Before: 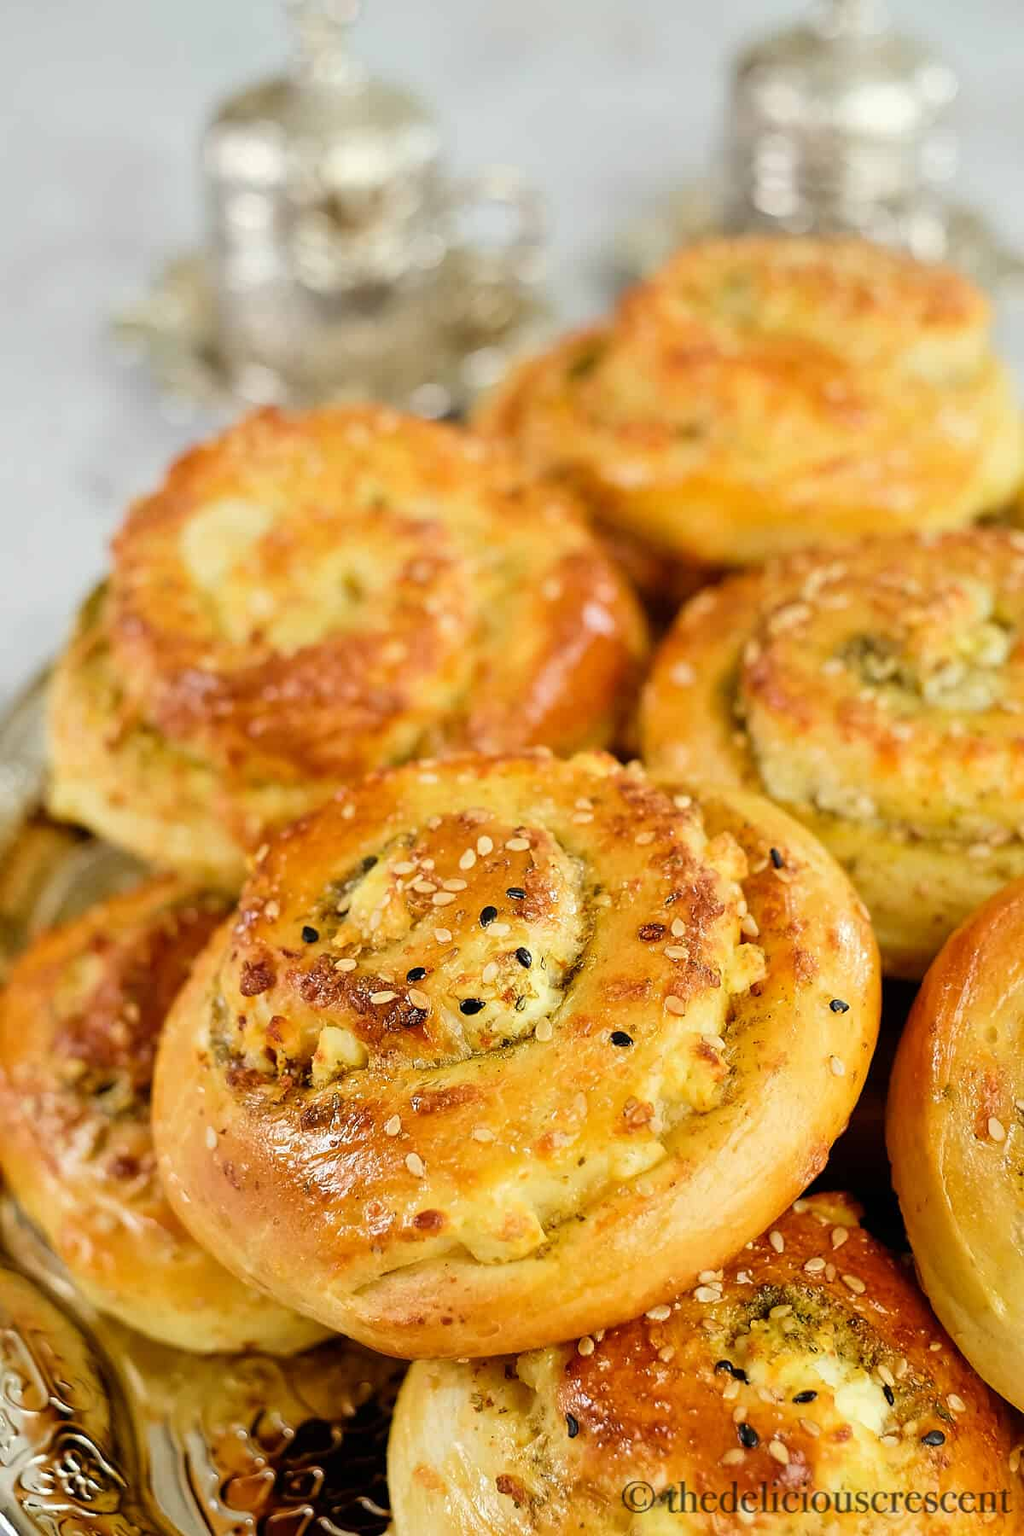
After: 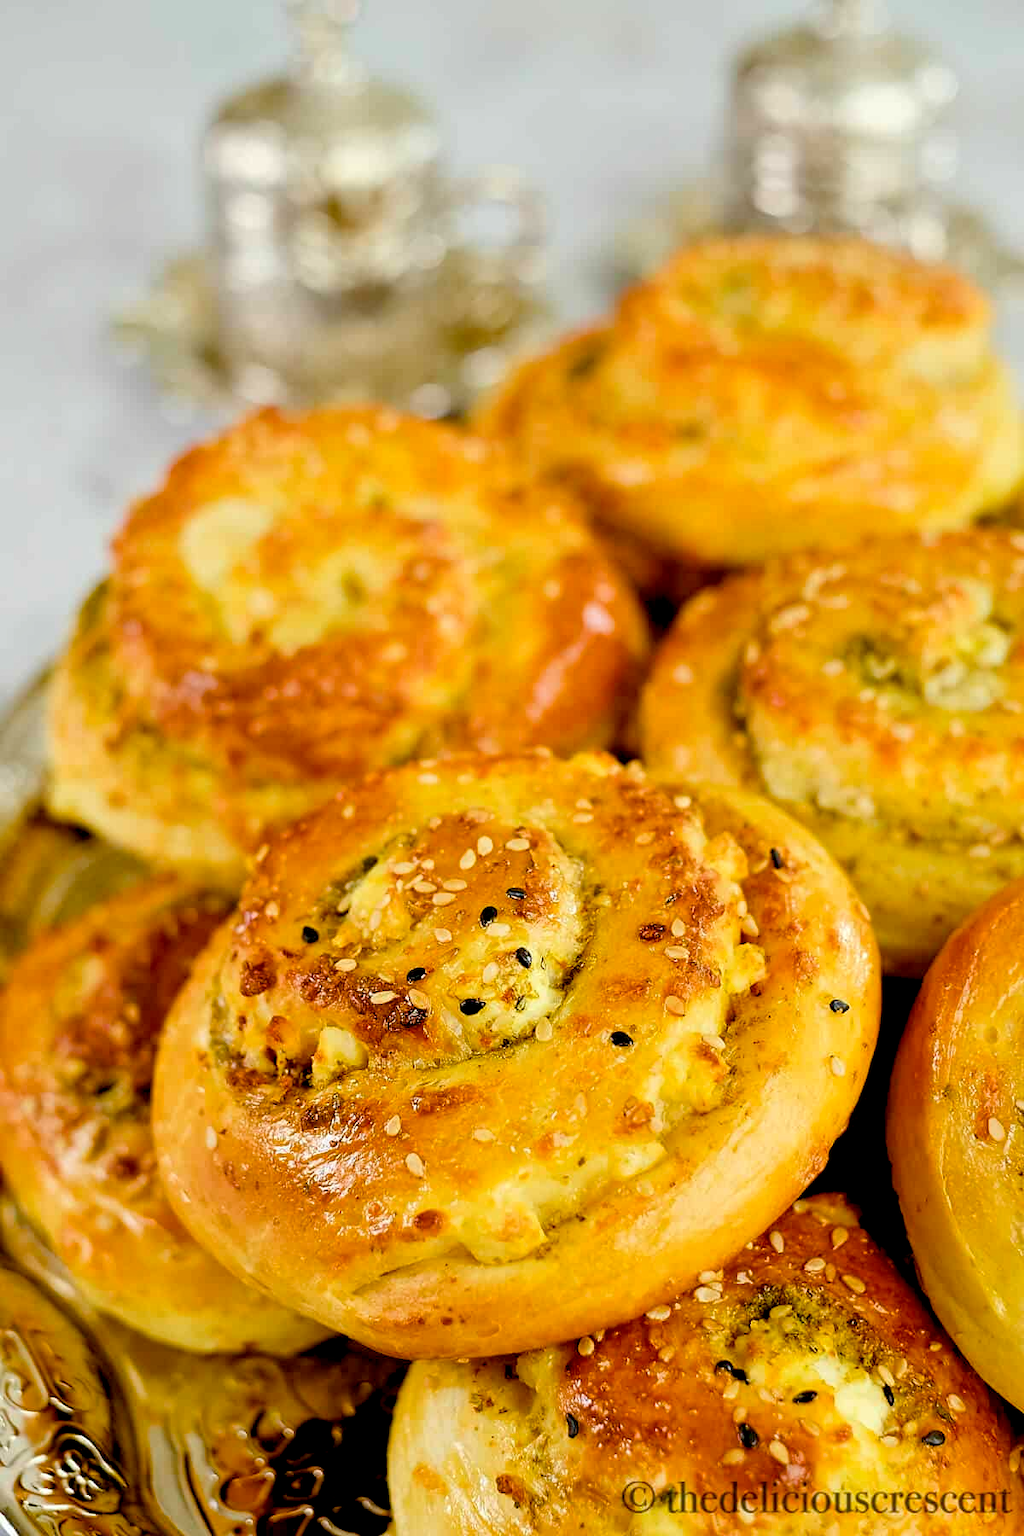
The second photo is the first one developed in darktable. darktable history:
tone equalizer: on, module defaults
color balance rgb: shadows lift › chroma 3.915%, shadows lift › hue 88.32°, power › hue 328.73°, global offset › luminance -0.989%, perceptual saturation grading › global saturation 20%, perceptual saturation grading › highlights -25.218%, perceptual saturation grading › shadows 25.015%, global vibrance 34.679%
